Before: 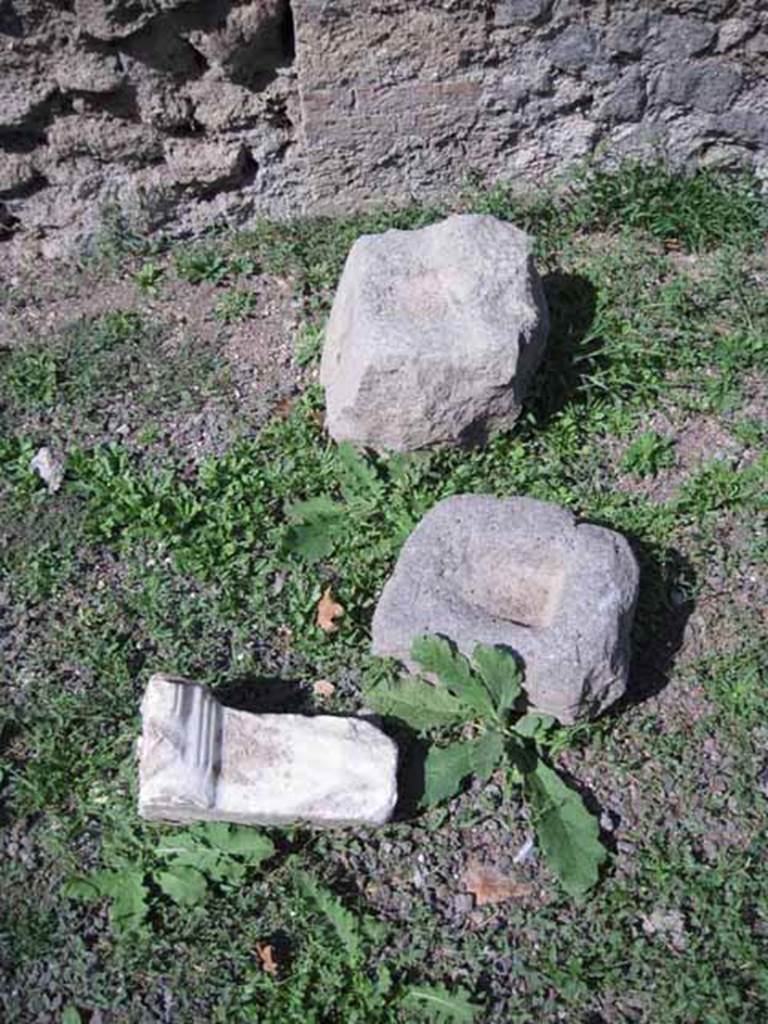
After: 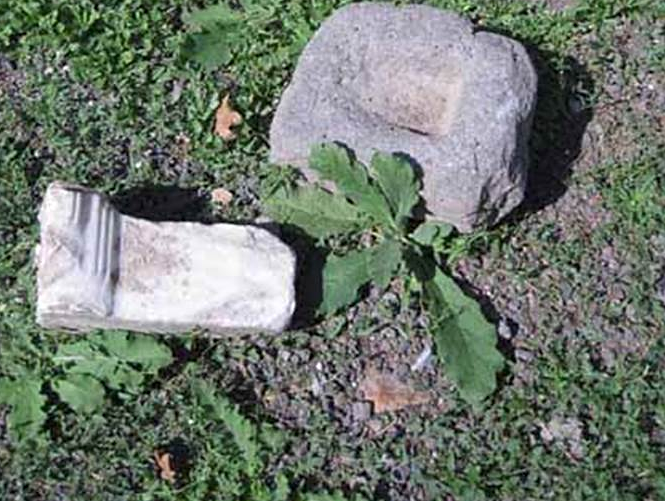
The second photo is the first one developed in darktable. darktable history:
sharpen: amount 0.2
tone equalizer: on, module defaults
crop and rotate: left 13.306%, top 48.129%, bottom 2.928%
